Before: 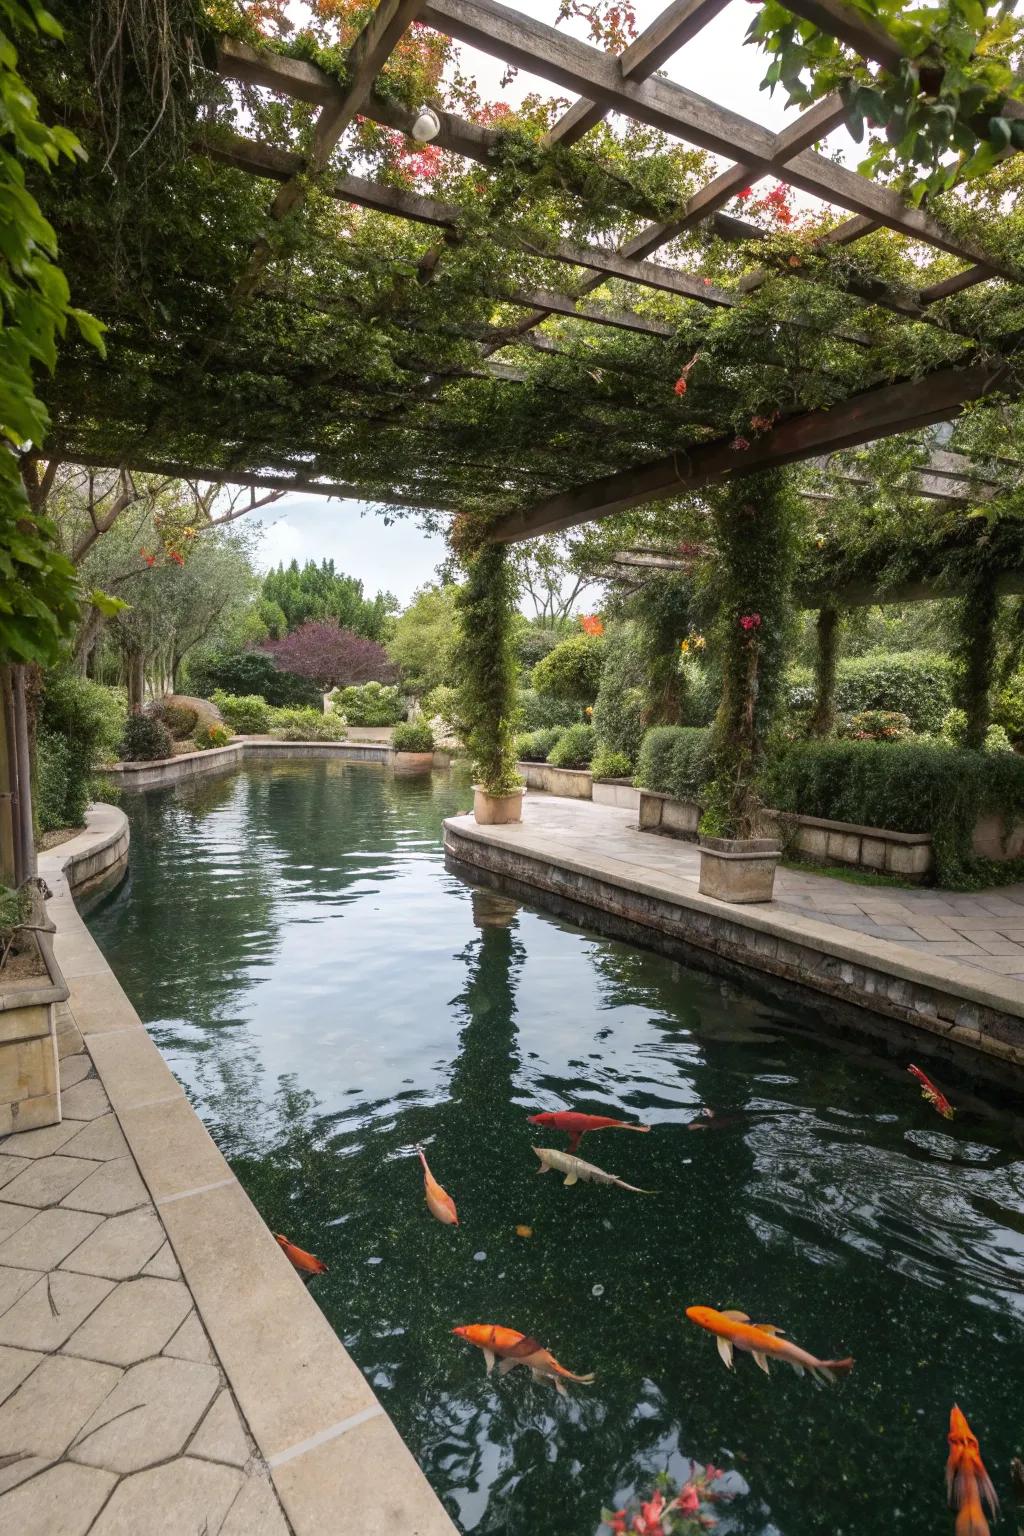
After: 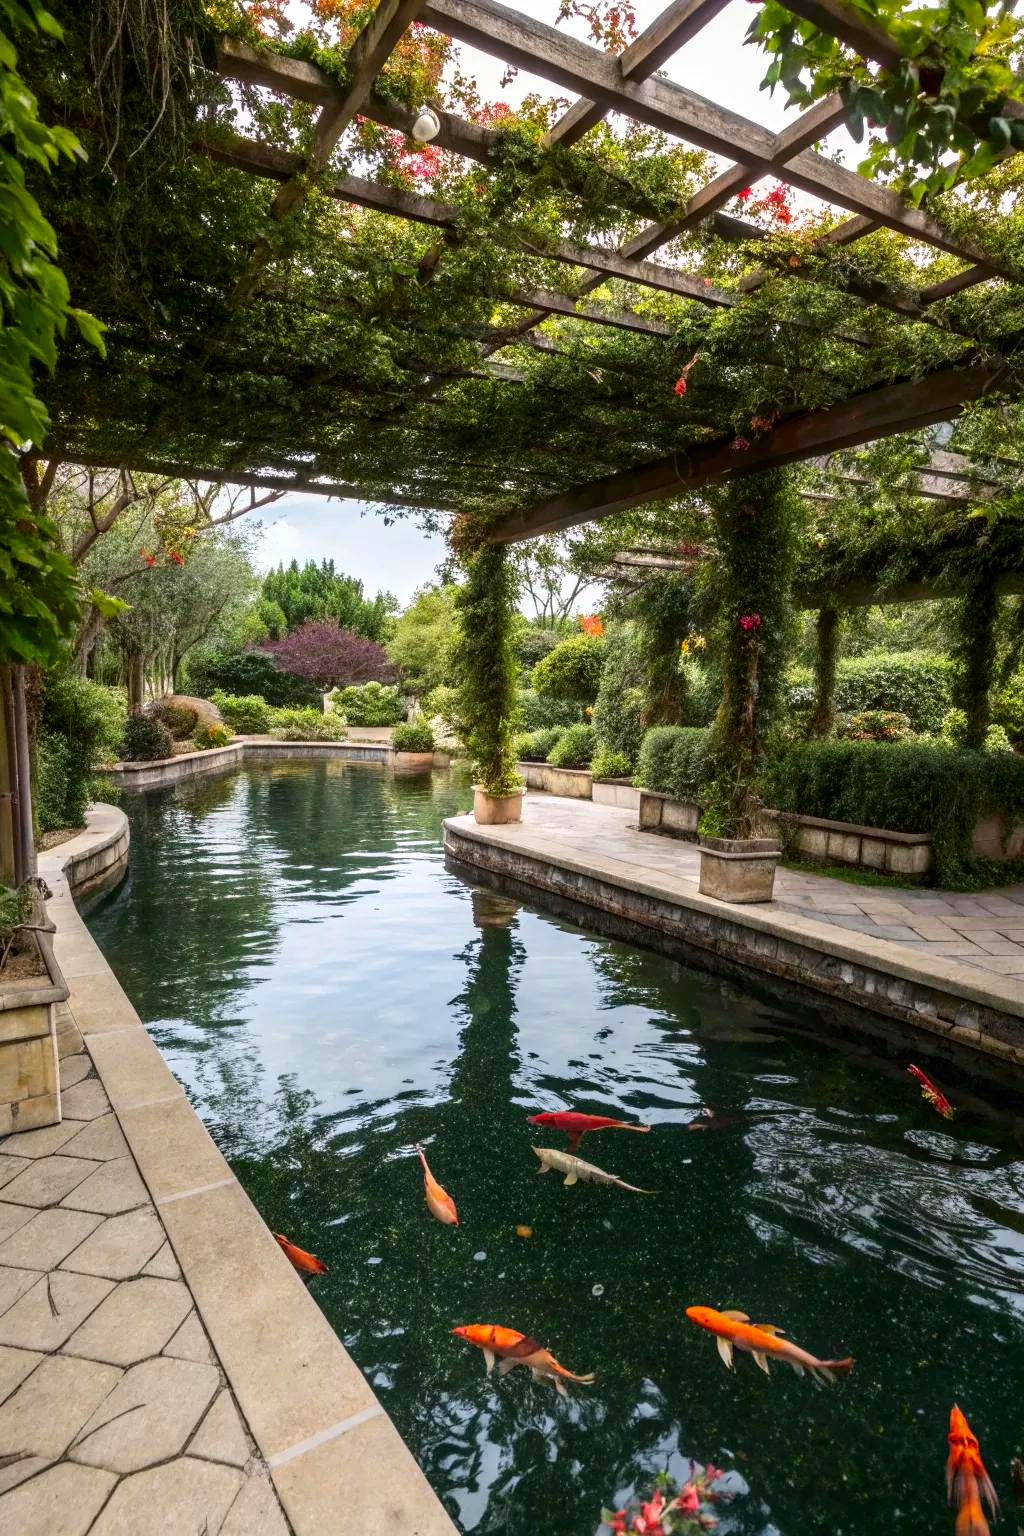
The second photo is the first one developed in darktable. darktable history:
contrast brightness saturation: contrast 0.172, saturation 0.304
local contrast: on, module defaults
